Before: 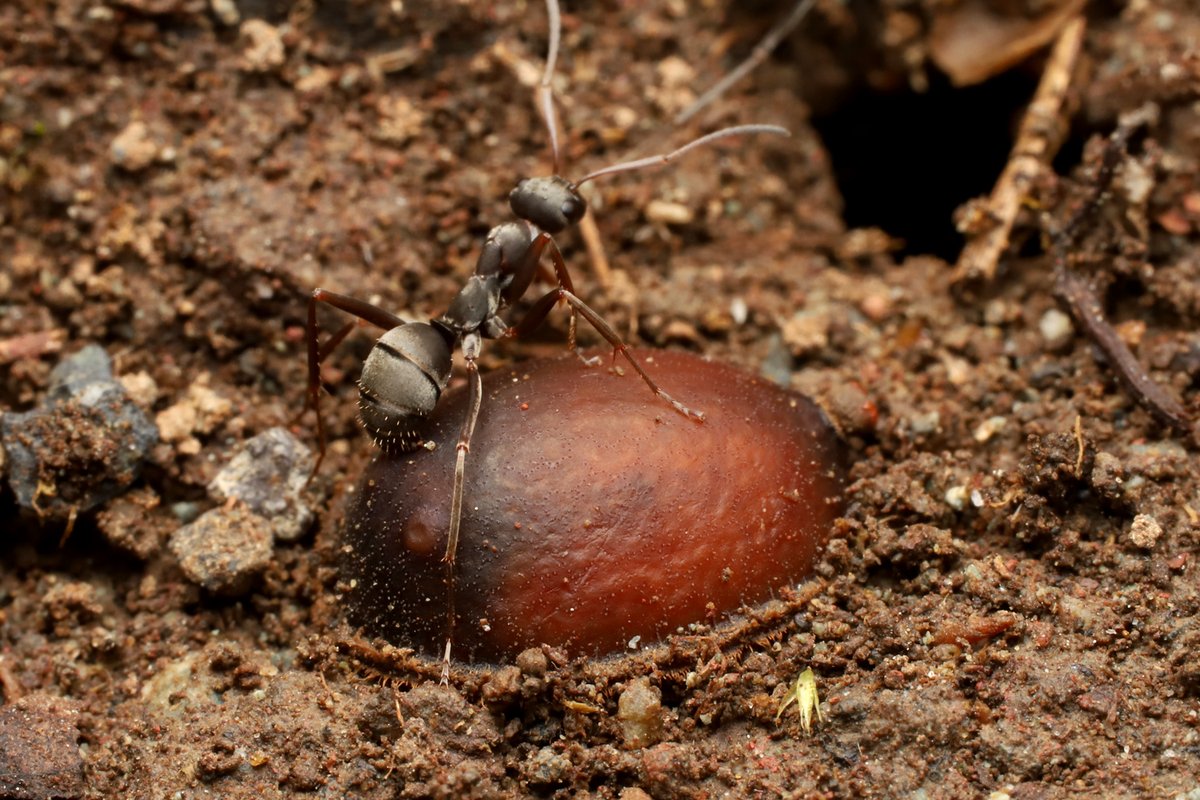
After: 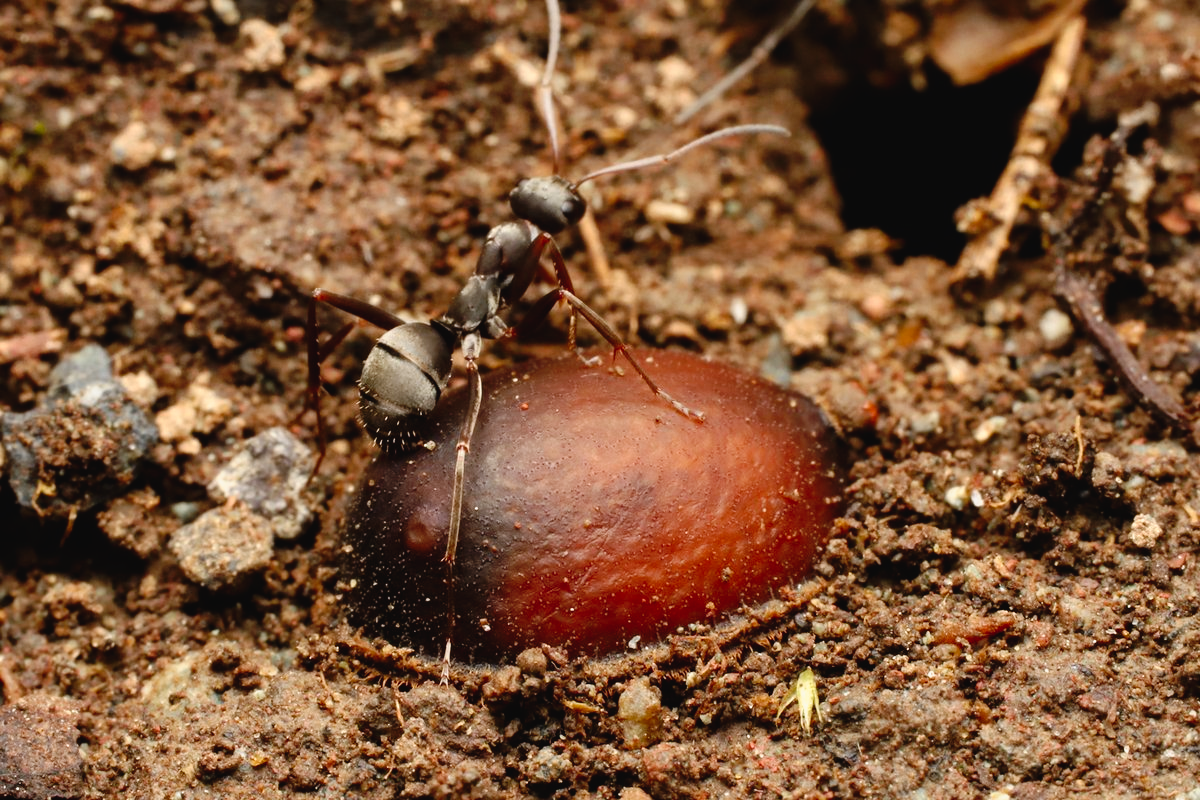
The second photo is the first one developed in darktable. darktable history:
exposure: exposure 0 EV, compensate highlight preservation false
tone curve: curves: ch0 [(0.003, 0.029) (0.037, 0.036) (0.149, 0.117) (0.297, 0.318) (0.422, 0.474) (0.531, 0.6) (0.743, 0.809) (0.889, 0.941) (1, 0.98)]; ch1 [(0, 0) (0.305, 0.325) (0.453, 0.437) (0.482, 0.479) (0.501, 0.5) (0.506, 0.503) (0.564, 0.578) (0.587, 0.625) (0.666, 0.727) (1, 1)]; ch2 [(0, 0) (0.323, 0.277) (0.408, 0.399) (0.45, 0.48) (0.499, 0.502) (0.512, 0.523) (0.57, 0.595) (0.653, 0.671) (0.768, 0.744) (1, 1)], preserve colors none
